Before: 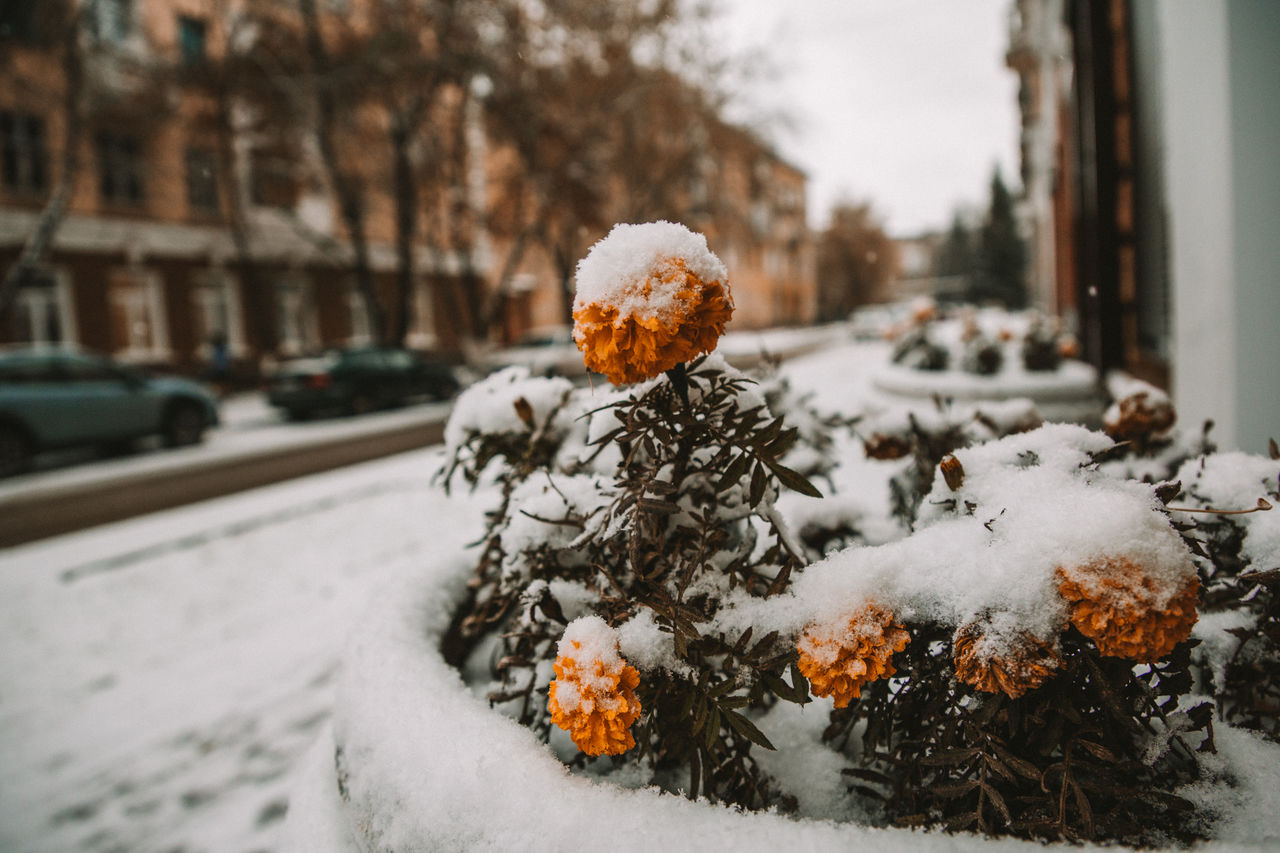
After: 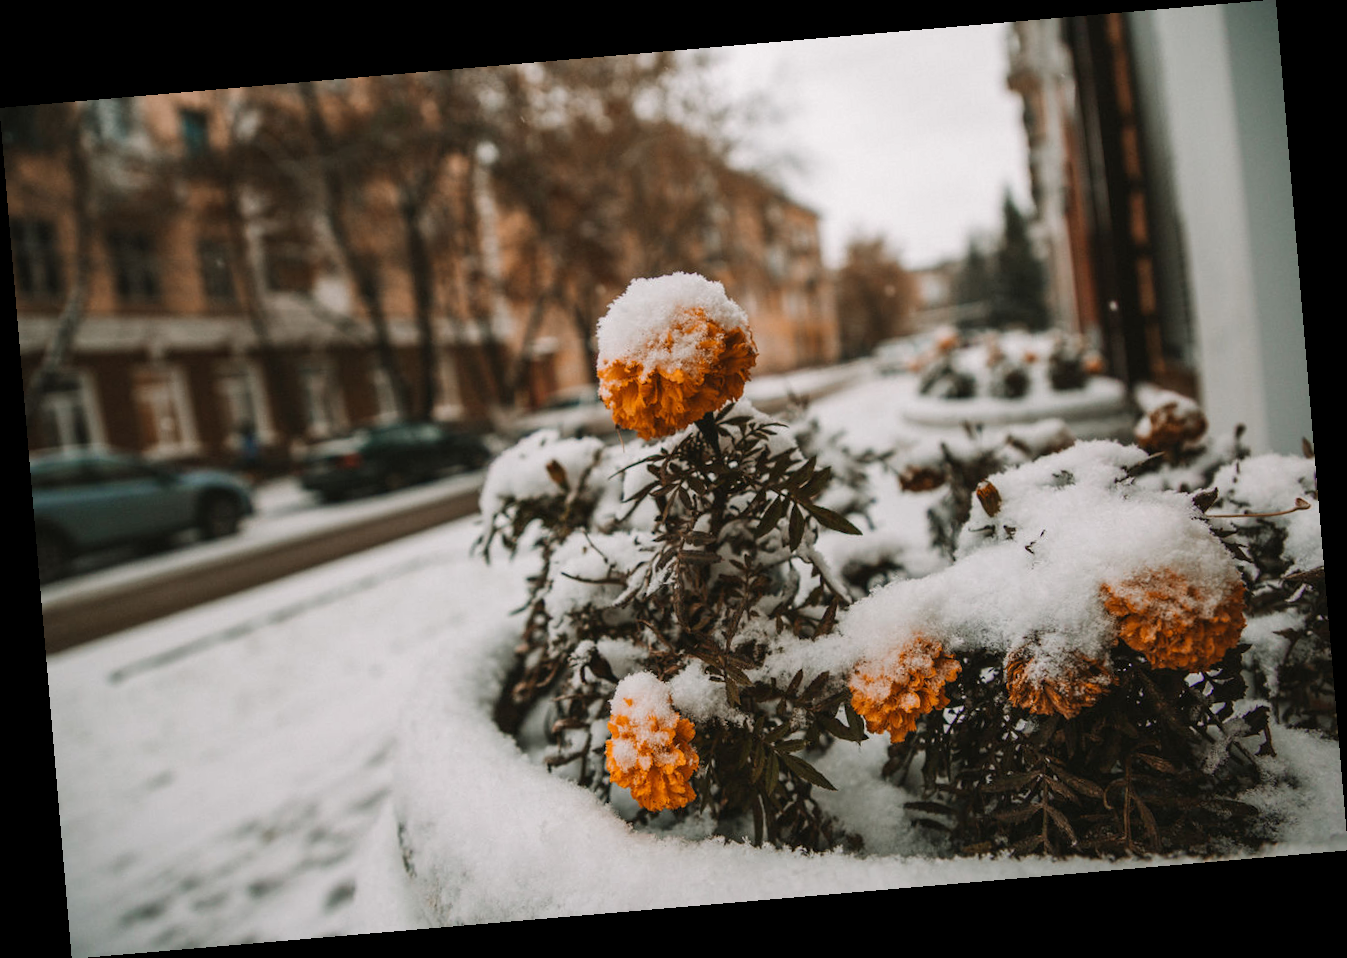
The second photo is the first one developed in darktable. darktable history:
exposure: exposure -0.021 EV, compensate highlight preservation false
rotate and perspective: rotation -4.86°, automatic cropping off
